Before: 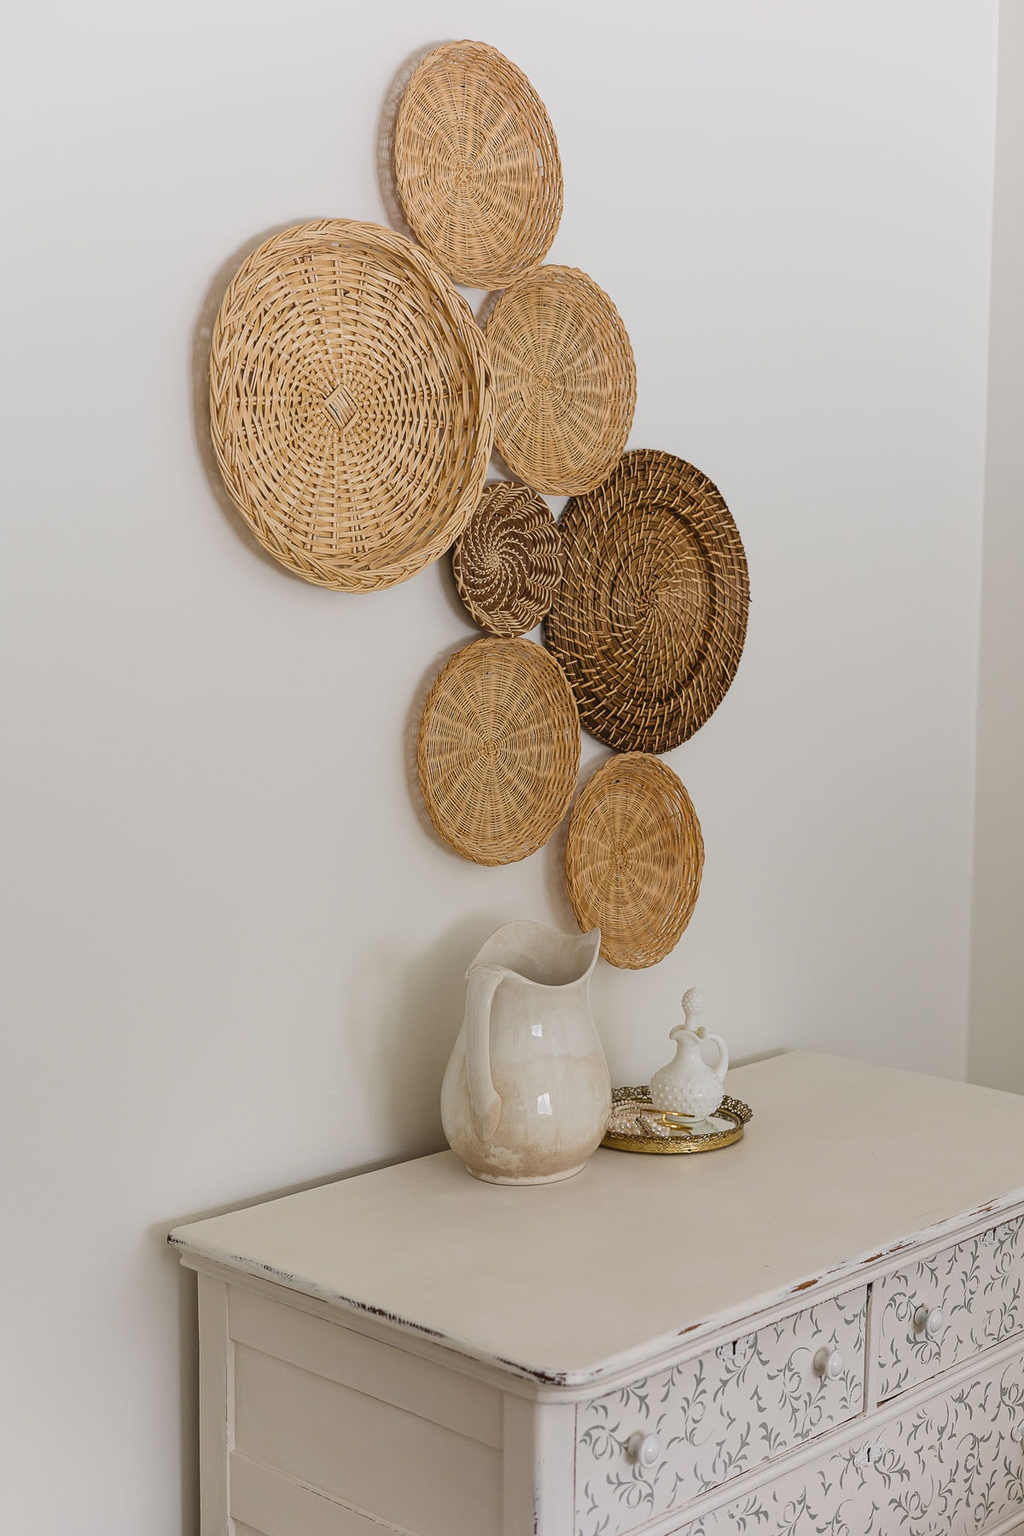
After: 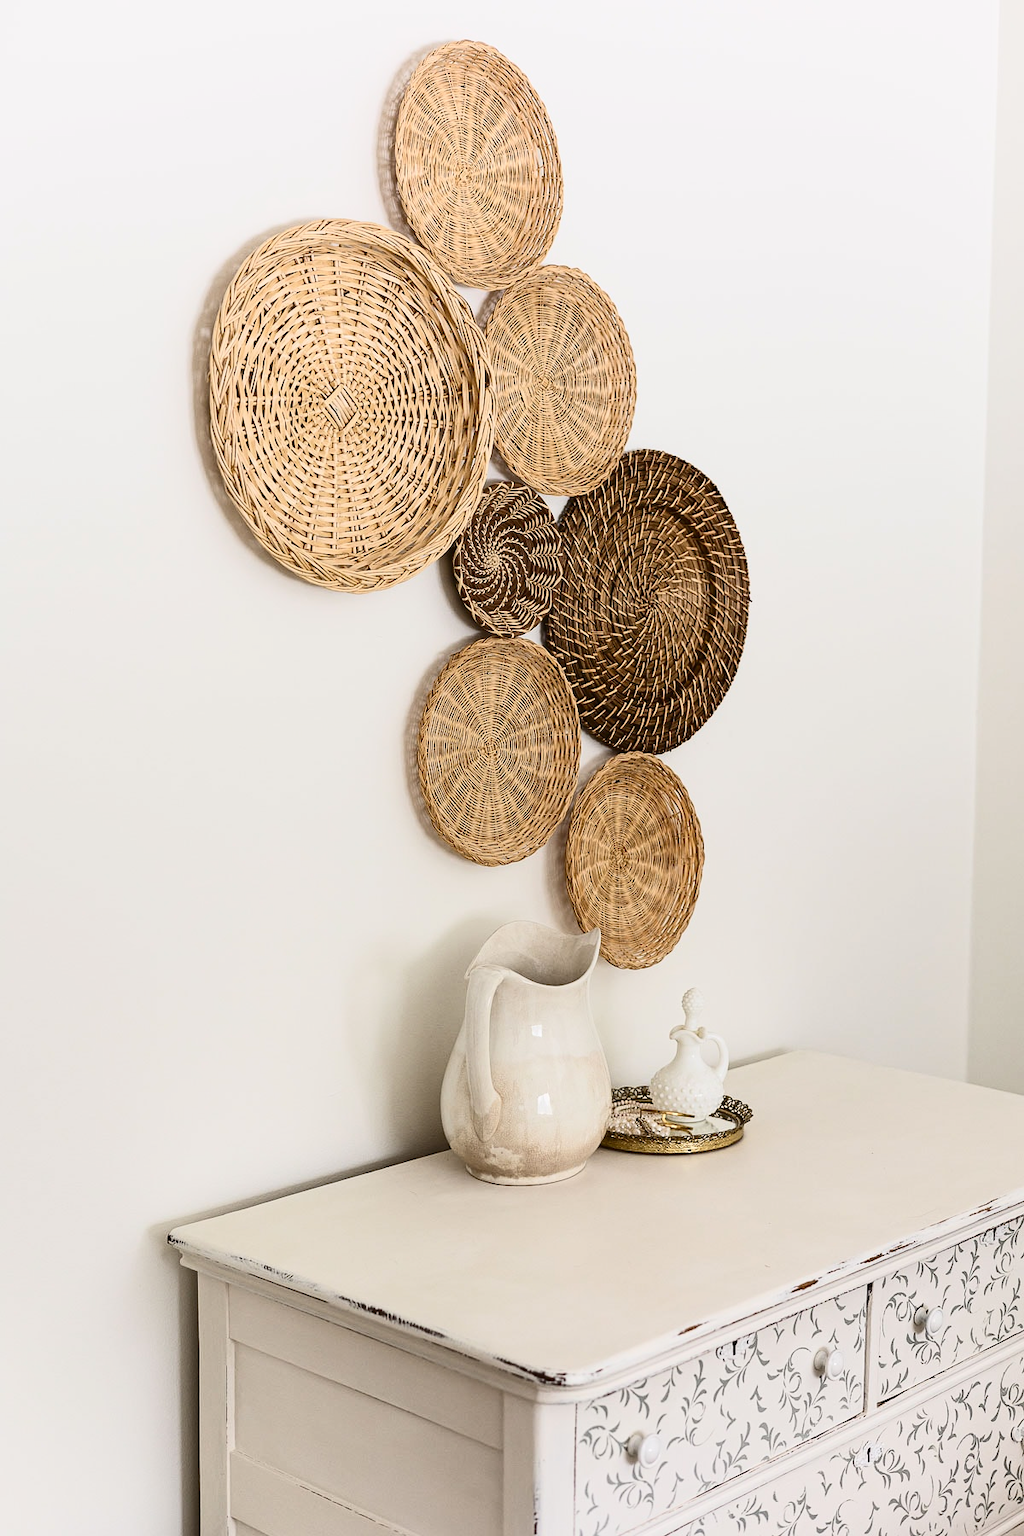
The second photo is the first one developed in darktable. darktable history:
contrast brightness saturation: contrast 0.39, brightness 0.106
